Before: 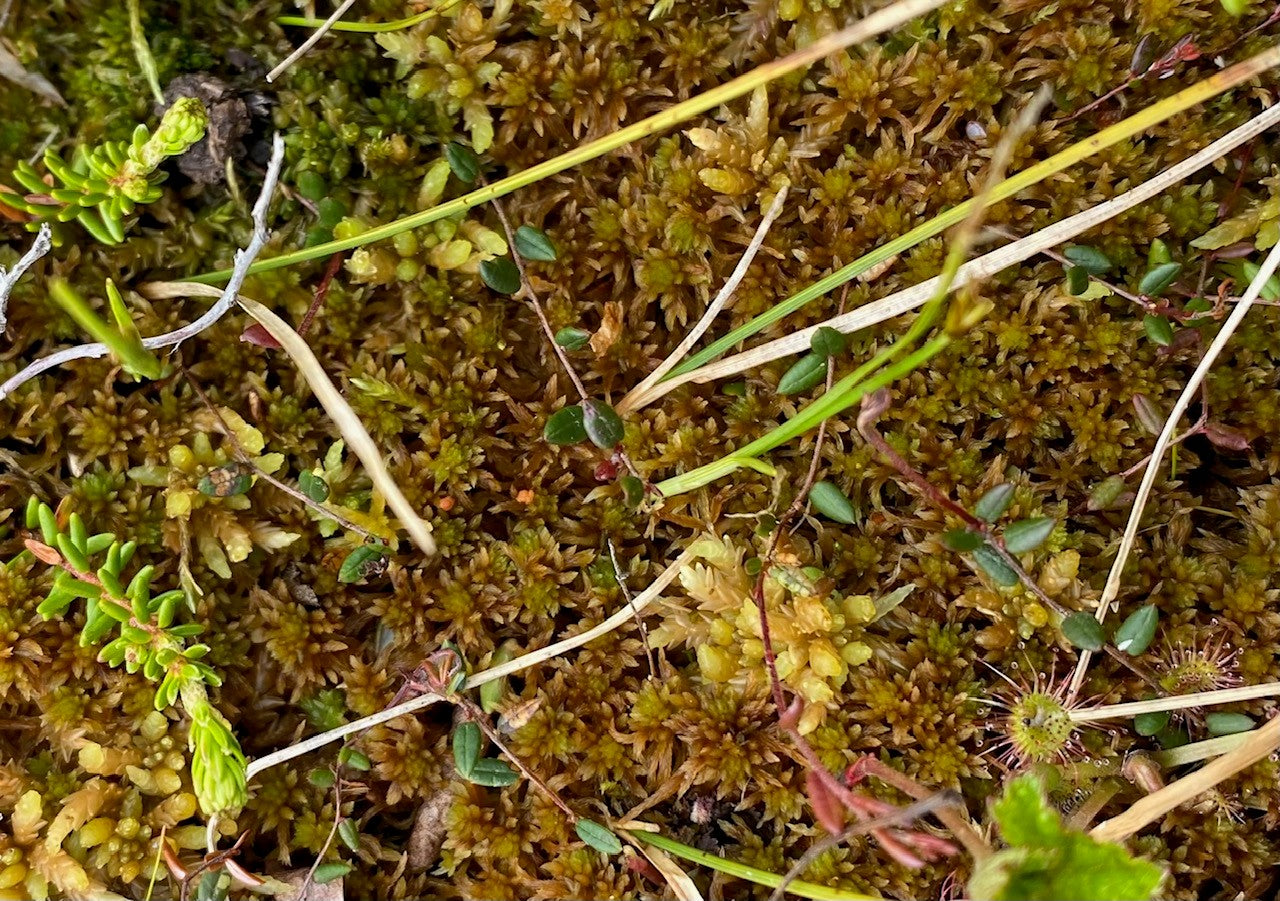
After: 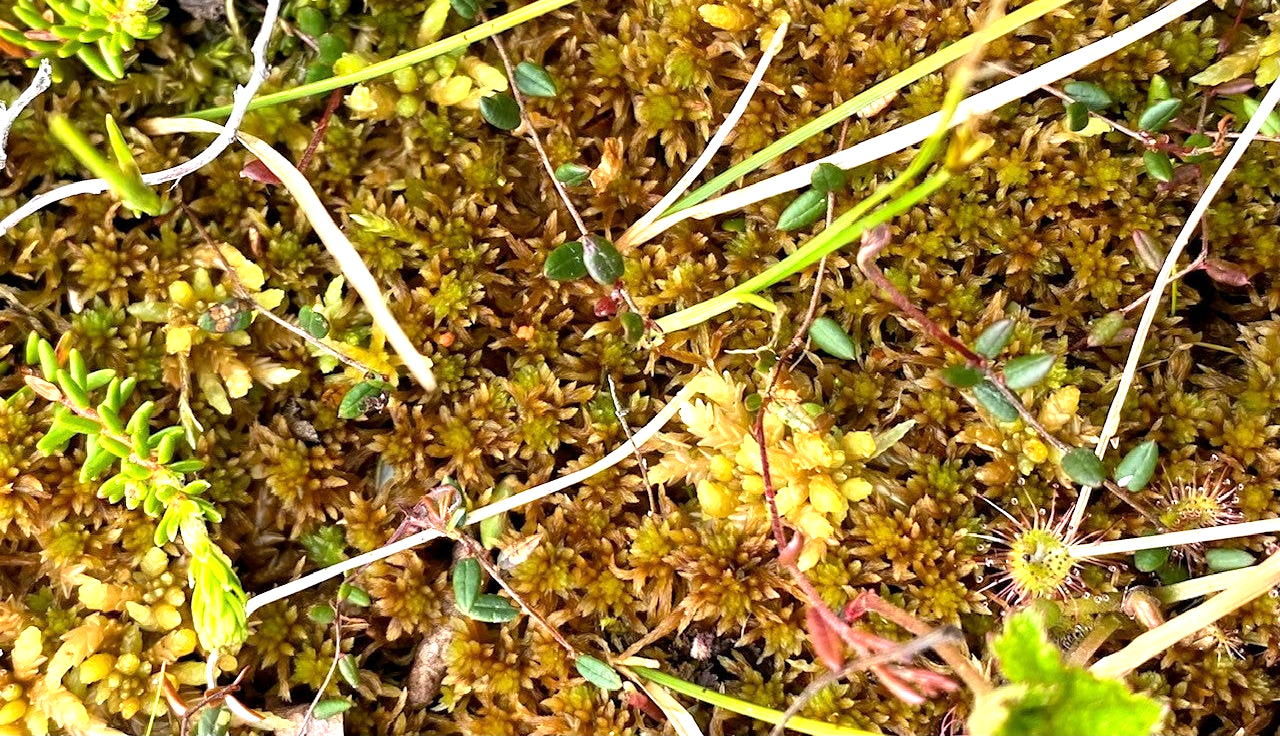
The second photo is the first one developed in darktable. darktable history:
crop and rotate: top 18.206%
tone equalizer: -8 EV -0.42 EV, -7 EV -0.423 EV, -6 EV -0.349 EV, -5 EV -0.245 EV, -3 EV 0.236 EV, -2 EV 0.32 EV, -1 EV 0.366 EV, +0 EV 0.427 EV
exposure: exposure 0.741 EV, compensate exposure bias true, compensate highlight preservation false
